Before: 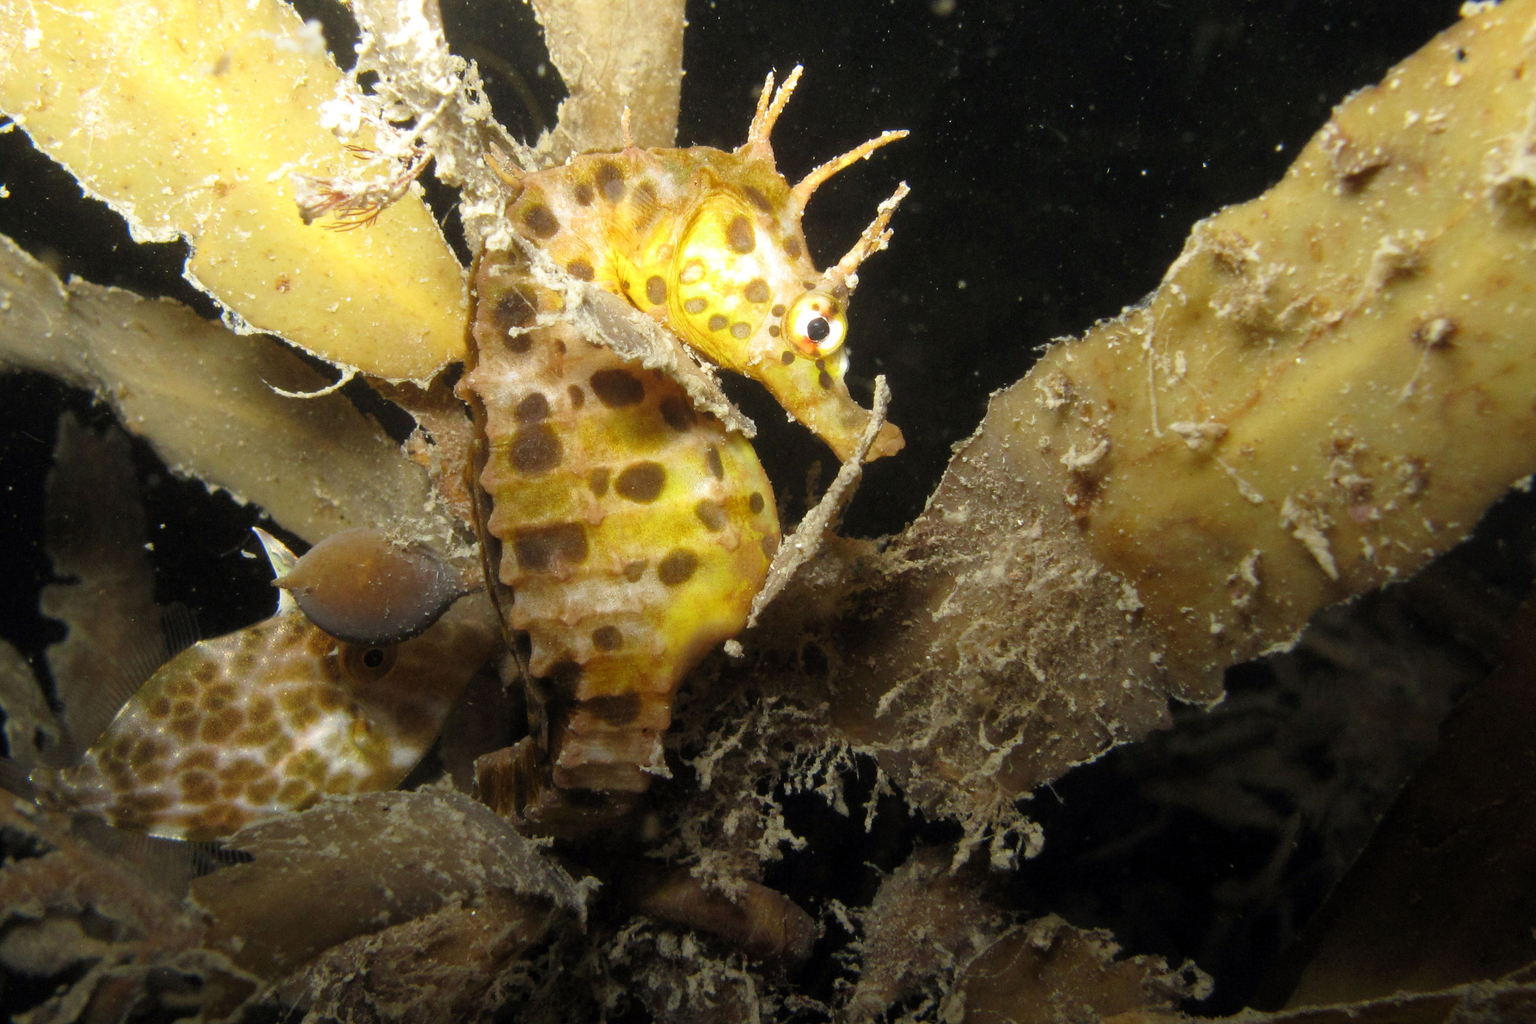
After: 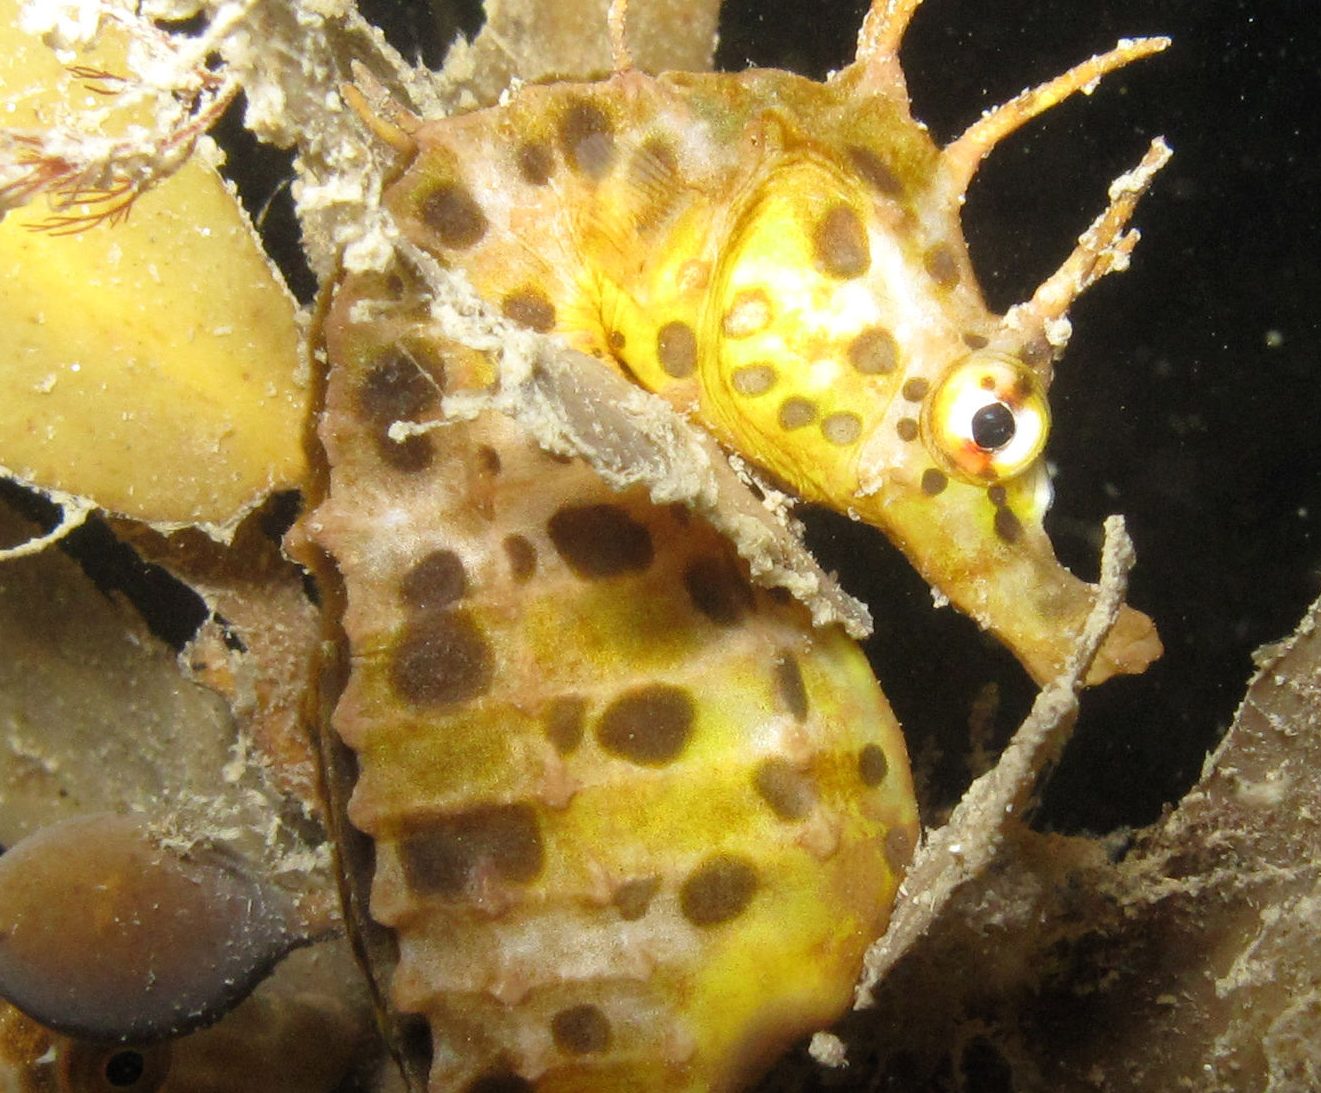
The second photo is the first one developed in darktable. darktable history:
crop: left 20.195%, top 10.857%, right 35.763%, bottom 34.466%
